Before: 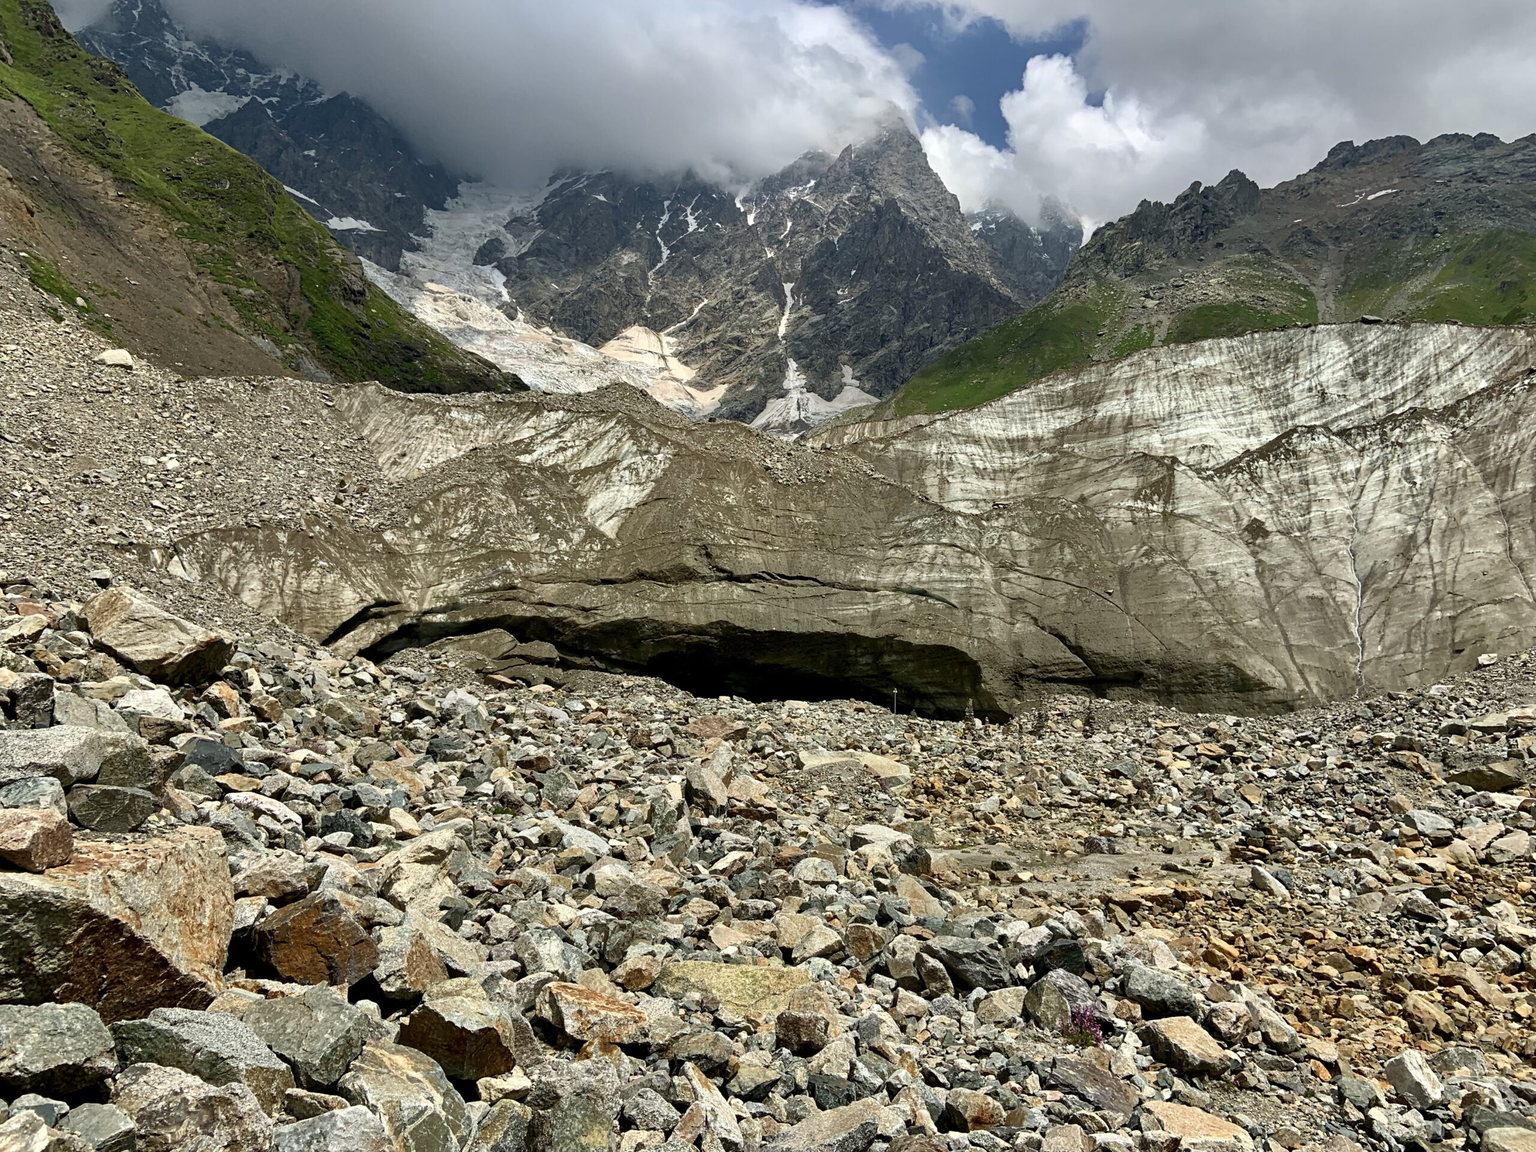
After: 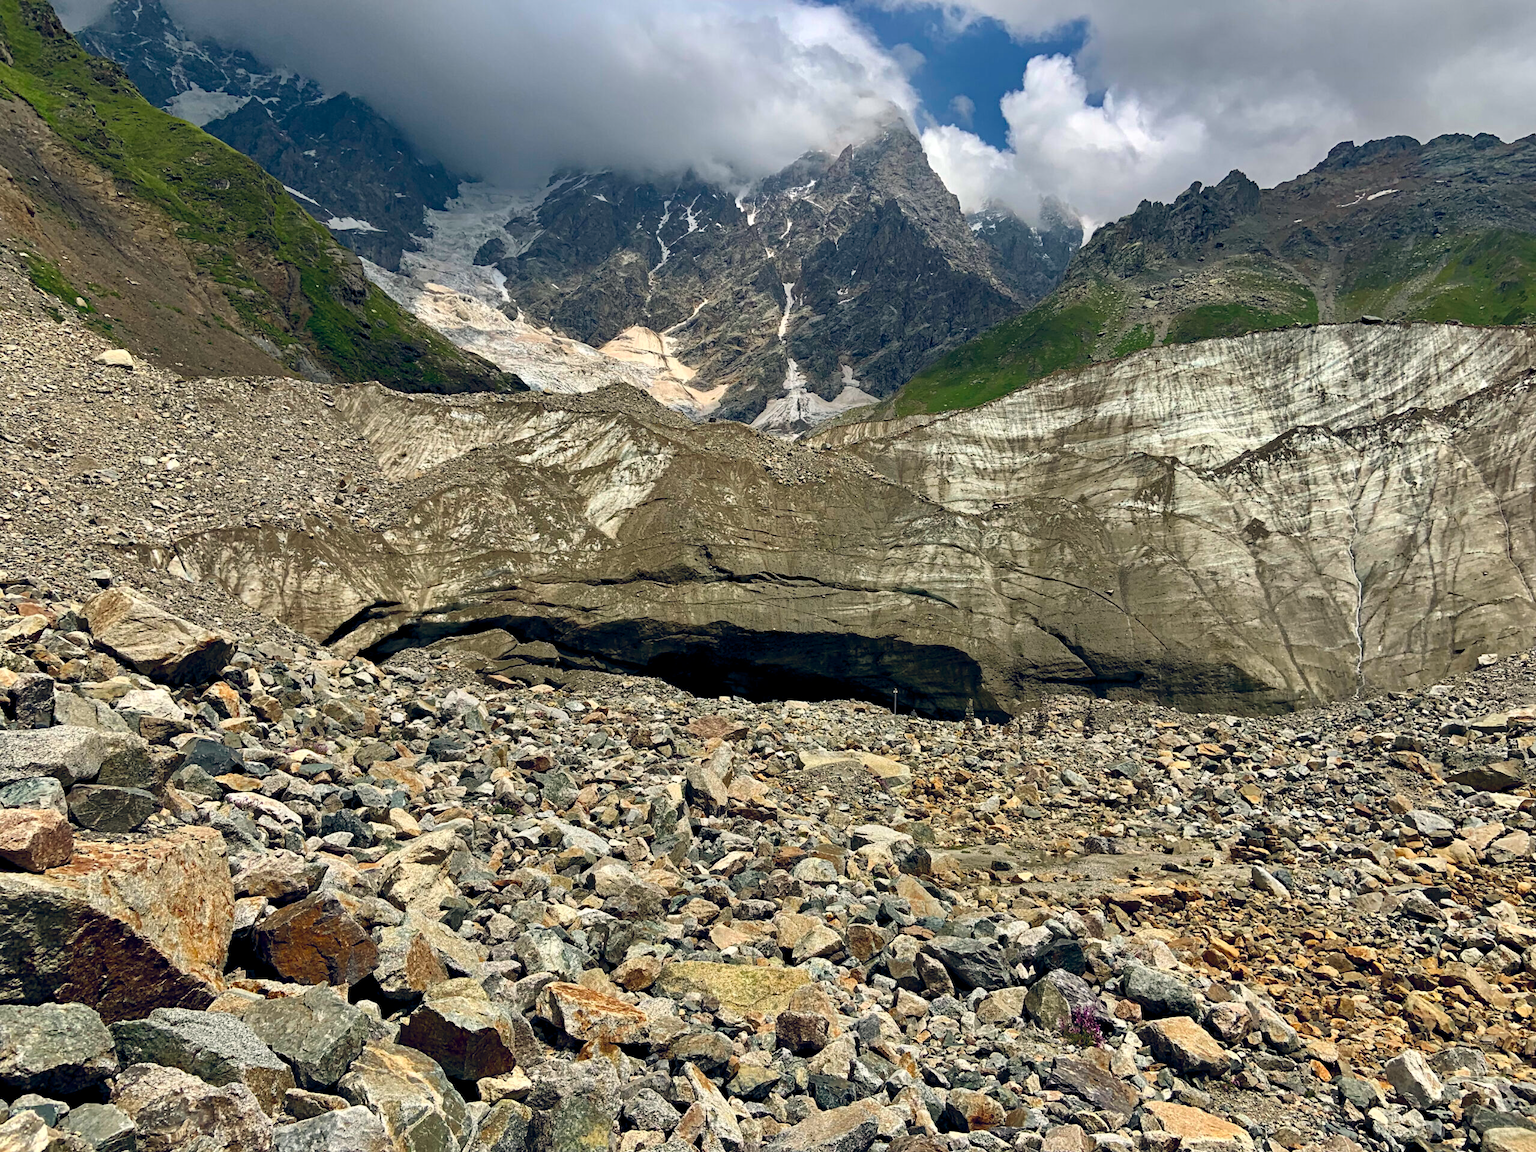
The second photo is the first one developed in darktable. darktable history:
color balance rgb: shadows lift › hue 87.51°, highlights gain › chroma 0.68%, highlights gain › hue 55.1°, global offset › chroma 0.13%, global offset › hue 253.66°, linear chroma grading › global chroma 0.5%, perceptual saturation grading › global saturation 16.38%
haze removal: compatibility mode true, adaptive false
